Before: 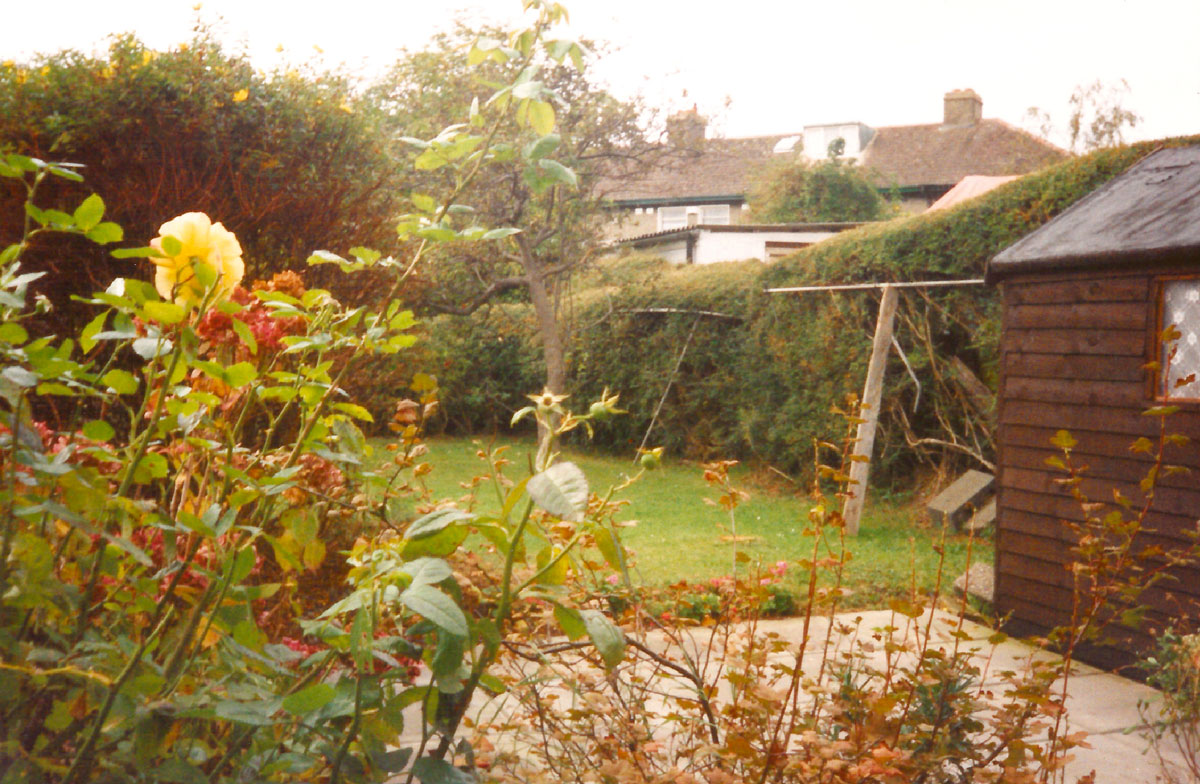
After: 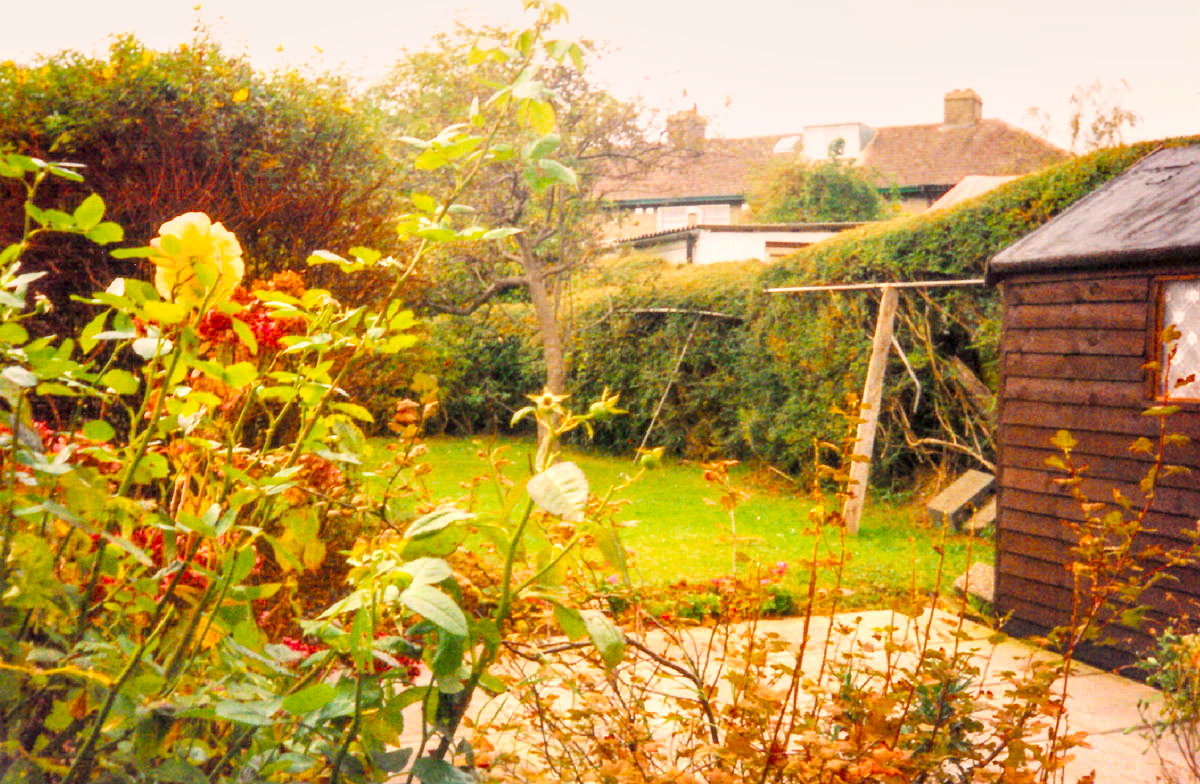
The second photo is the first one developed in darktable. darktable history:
exposure: black level correction 0, exposure 1 EV, compensate exposure bias true, compensate highlight preservation false
filmic rgb: black relative exposure -7.19 EV, white relative exposure 5.36 EV, hardness 3.02, color science v6 (2022)
contrast brightness saturation: saturation 0.098
color correction: highlights a* 4.02, highlights b* 4.93, shadows a* -7.11, shadows b* 4.7
local contrast: highlights 60%, shadows 62%, detail 160%
color balance rgb: global offset › chroma 0.258%, global offset › hue 256.36°, perceptual saturation grading › global saturation 29.882%, global vibrance 9.581%
